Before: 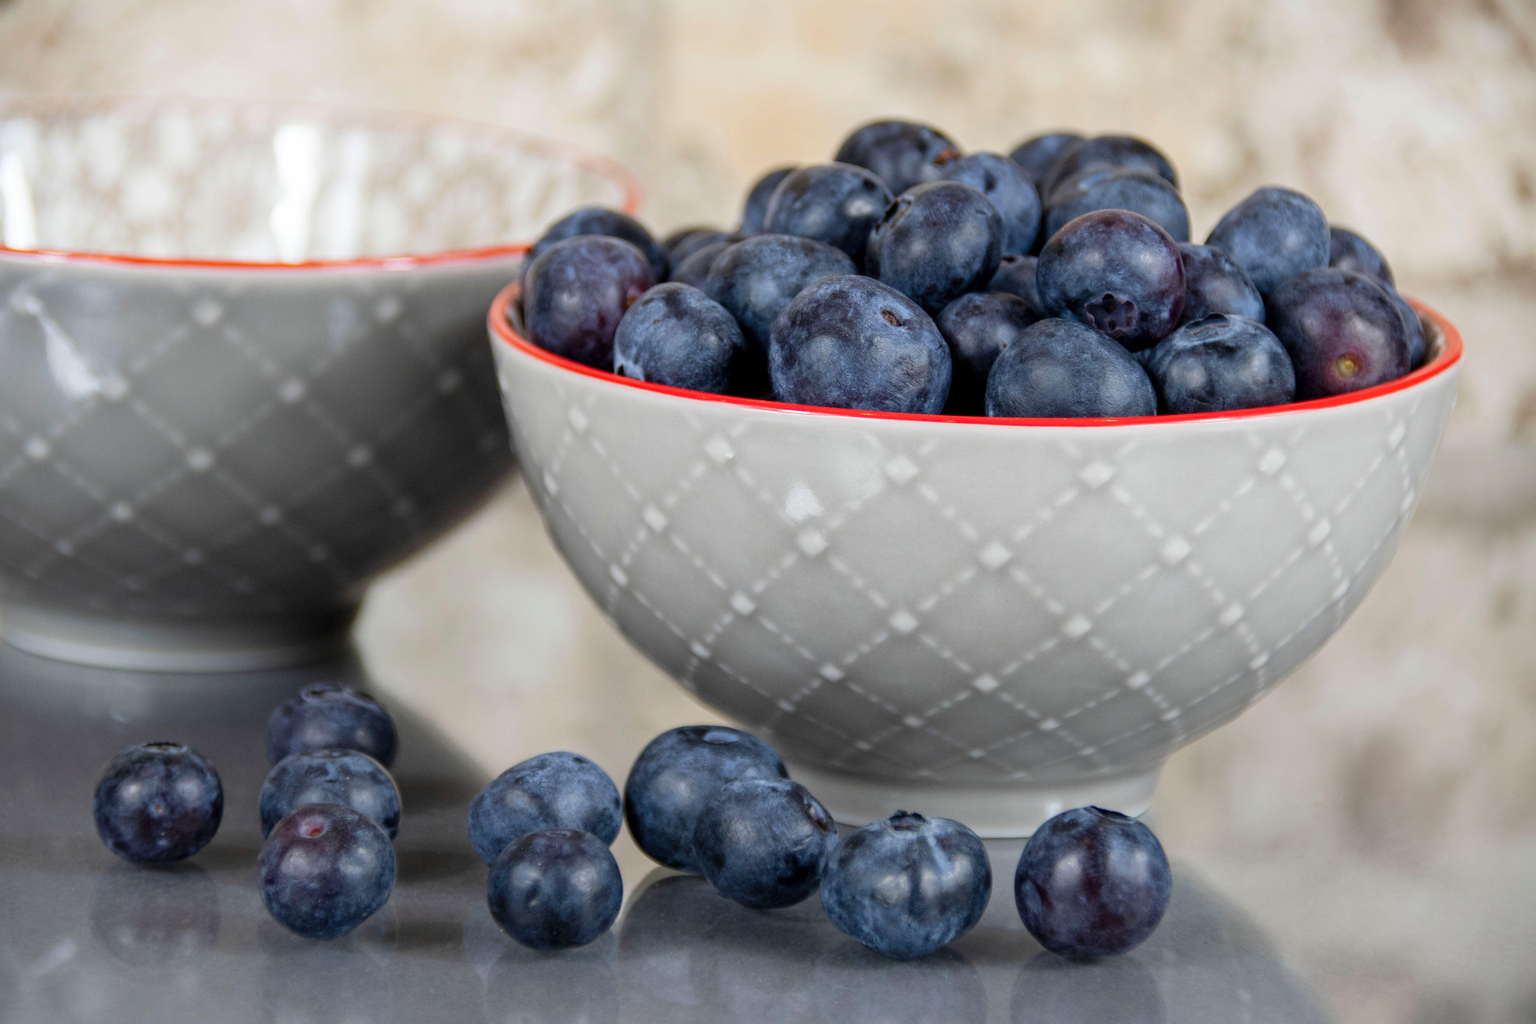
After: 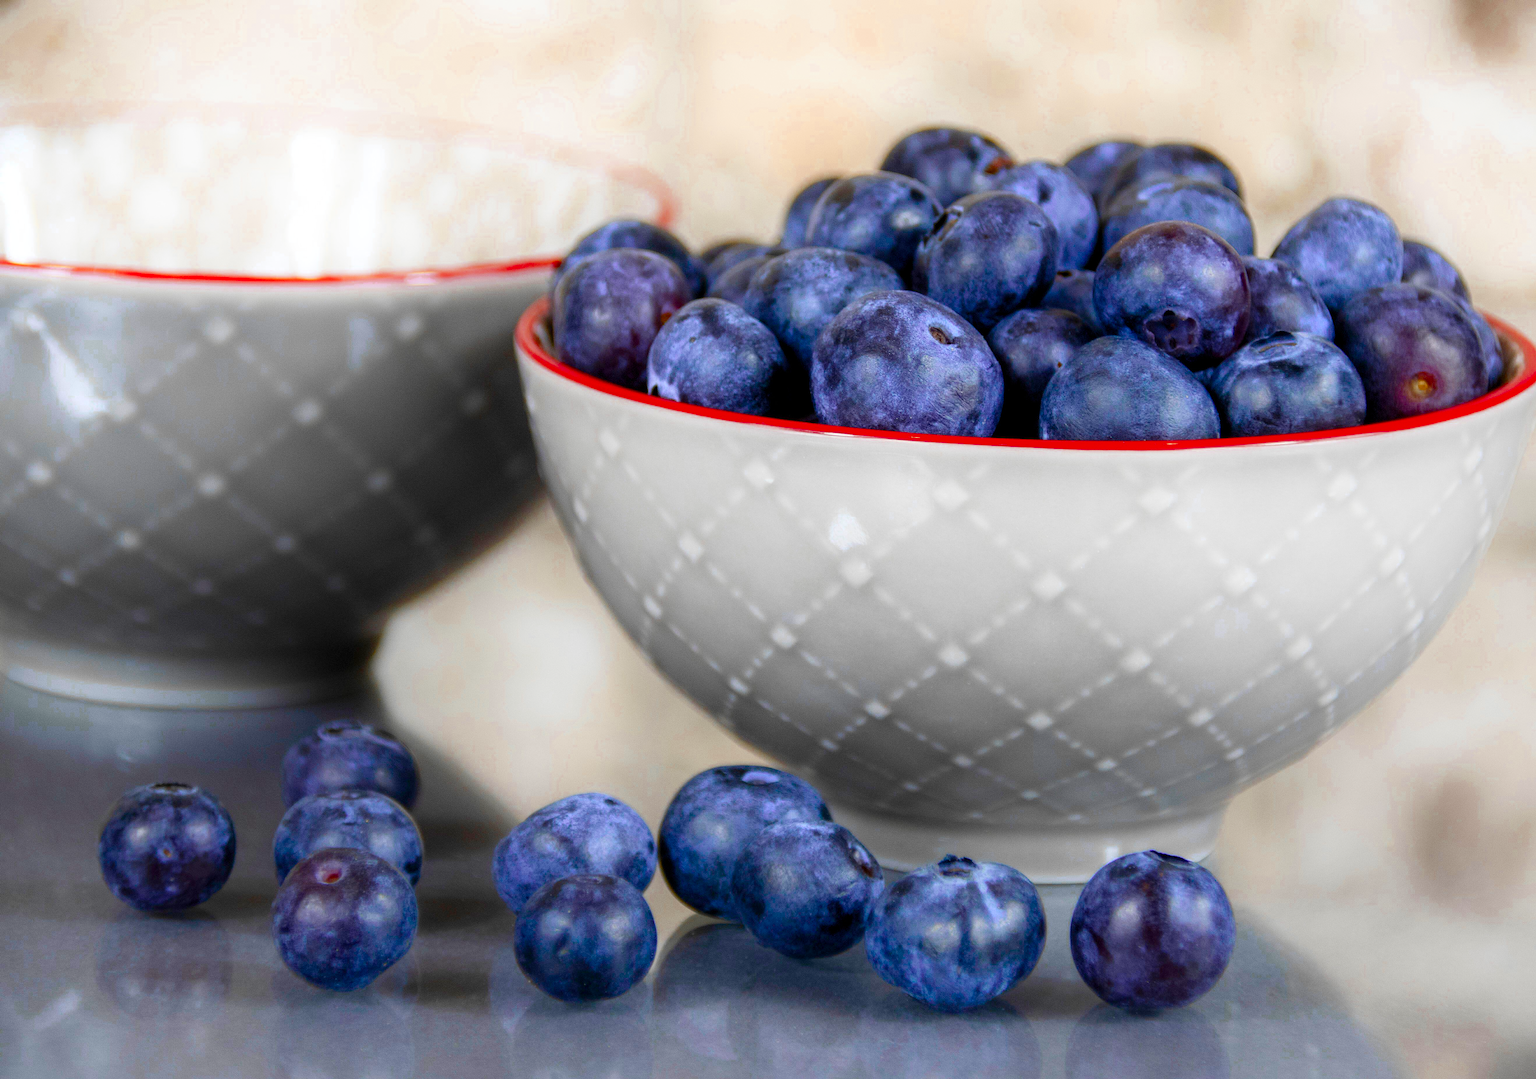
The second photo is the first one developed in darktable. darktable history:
sharpen: radius 1.259, amount 0.294, threshold 0.008
color zones: curves: ch0 [(0, 0.363) (0.128, 0.373) (0.25, 0.5) (0.402, 0.407) (0.521, 0.525) (0.63, 0.559) (0.729, 0.662) (0.867, 0.471)]; ch1 [(0, 0.515) (0.136, 0.618) (0.25, 0.5) (0.378, 0) (0.516, 0) (0.622, 0.593) (0.737, 0.819) (0.87, 0.593)]; ch2 [(0, 0.529) (0.128, 0.471) (0.282, 0.451) (0.386, 0.662) (0.516, 0.525) (0.633, 0.554) (0.75, 0.62) (0.875, 0.441)]
crop and rotate: left 0%, right 5.144%
shadows and highlights: shadows -39.09, highlights 64.66, soften with gaussian
color balance rgb: perceptual saturation grading › global saturation 20%, perceptual saturation grading › highlights -25.003%, perceptual saturation grading › shadows 49.76%, global vibrance 11.039%
